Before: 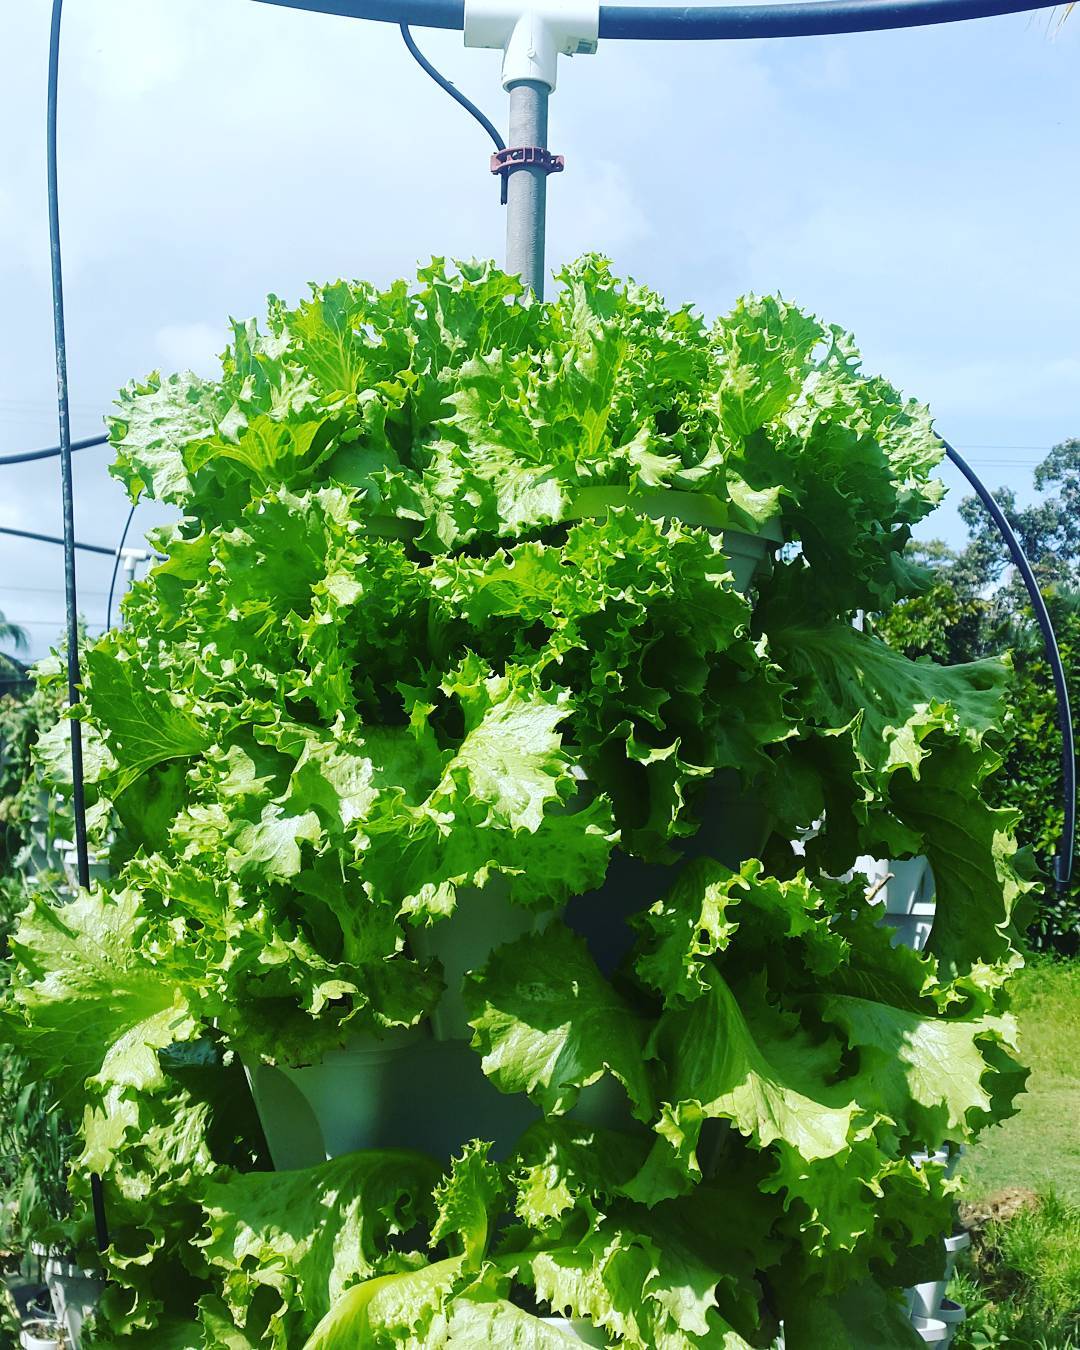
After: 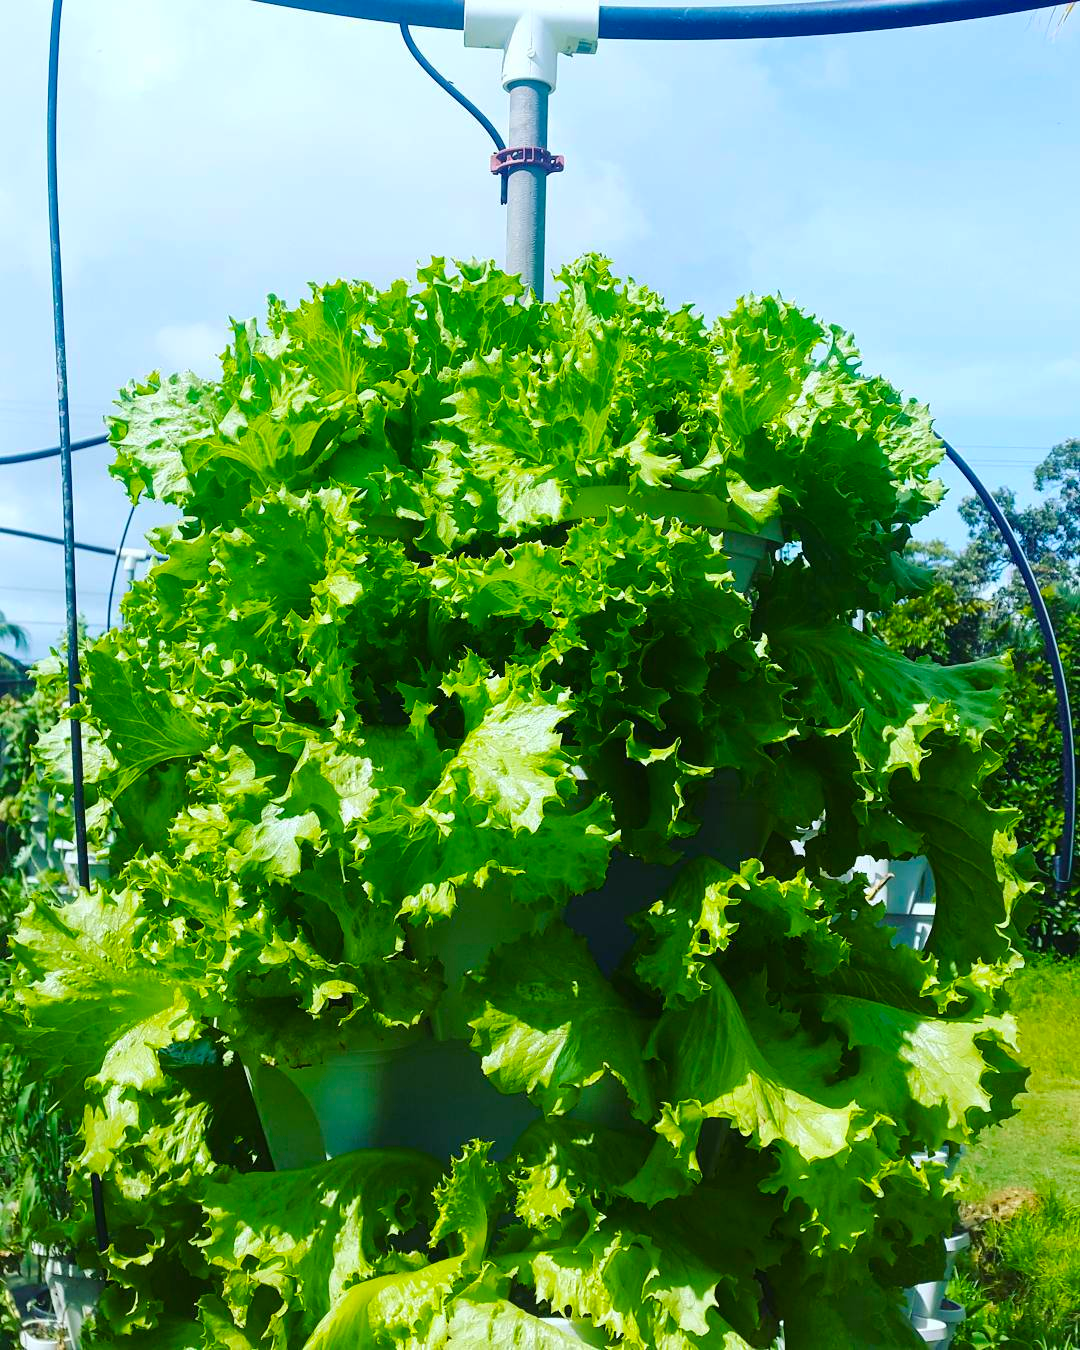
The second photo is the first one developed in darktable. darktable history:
color balance rgb: linear chroma grading › shadows -8.432%, linear chroma grading › global chroma 9.956%, perceptual saturation grading › global saturation 31.174%, perceptual brilliance grading › global brilliance 2.991%, perceptual brilliance grading › highlights -3.291%, perceptual brilliance grading › shadows 2.671%, global vibrance 20%
